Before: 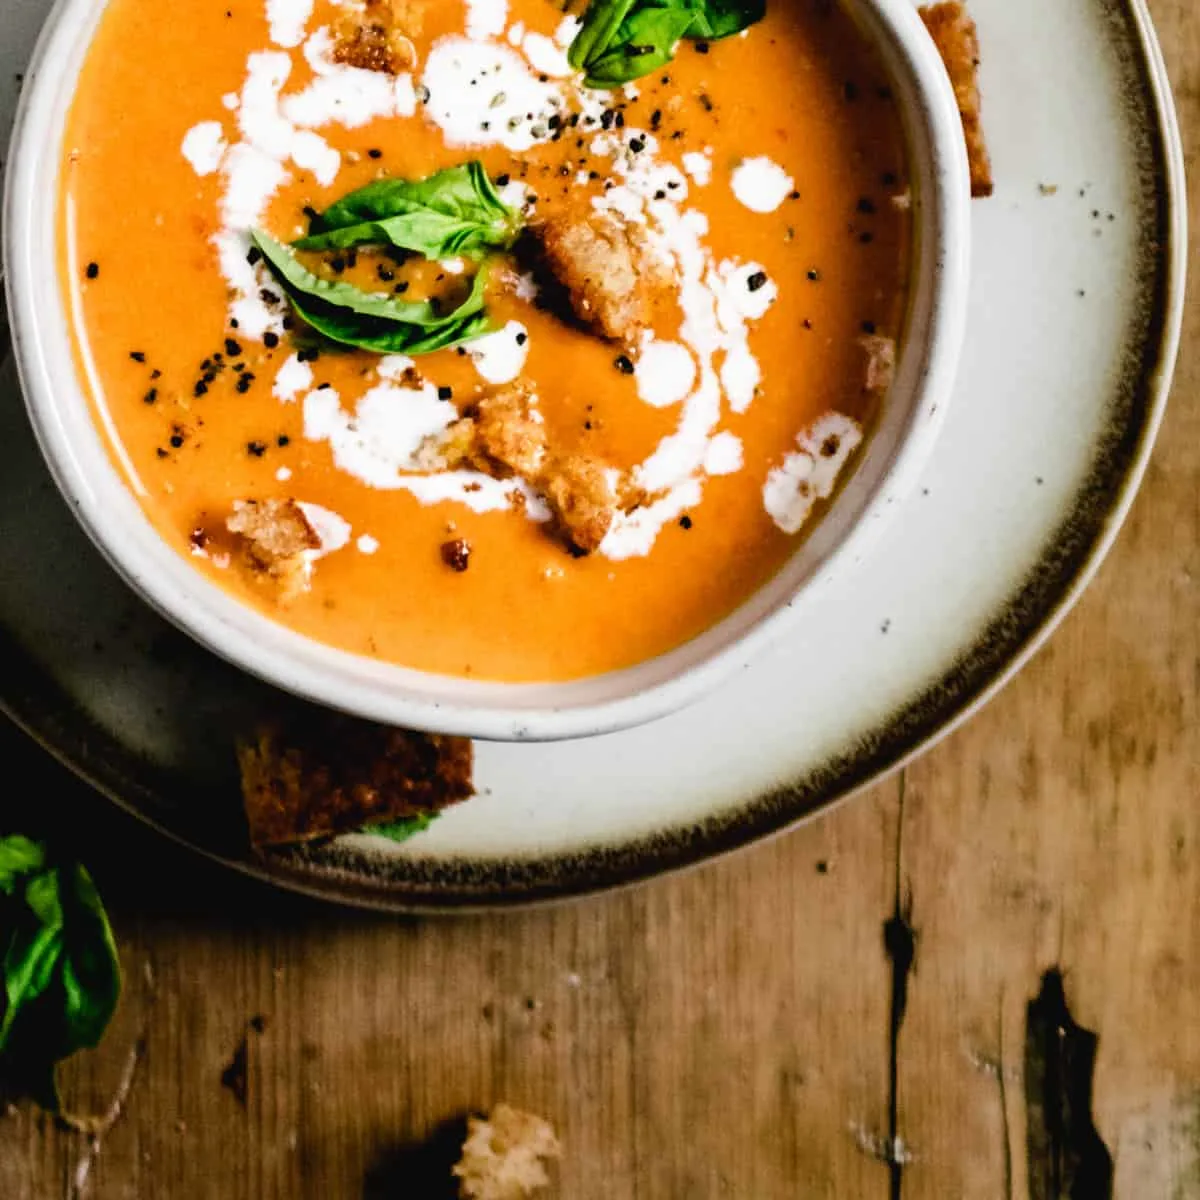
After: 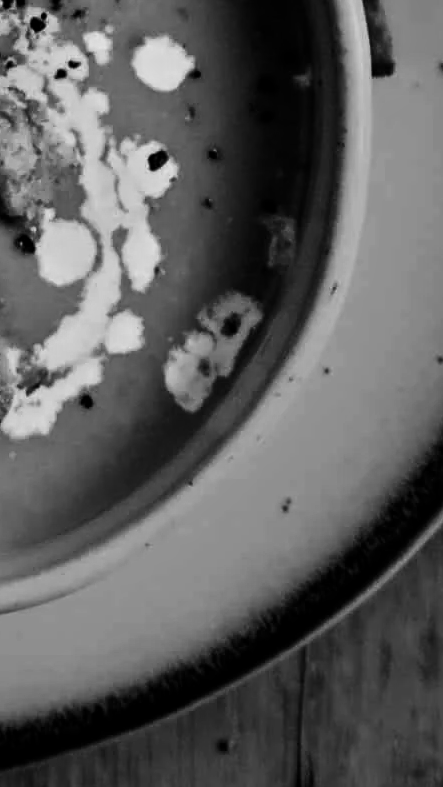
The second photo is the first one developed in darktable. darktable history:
crop and rotate: left 49.936%, top 10.094%, right 13.136%, bottom 24.256%
monochrome: a 79.32, b 81.83, size 1.1
contrast brightness saturation: contrast 0.09, brightness -0.59, saturation 0.17
